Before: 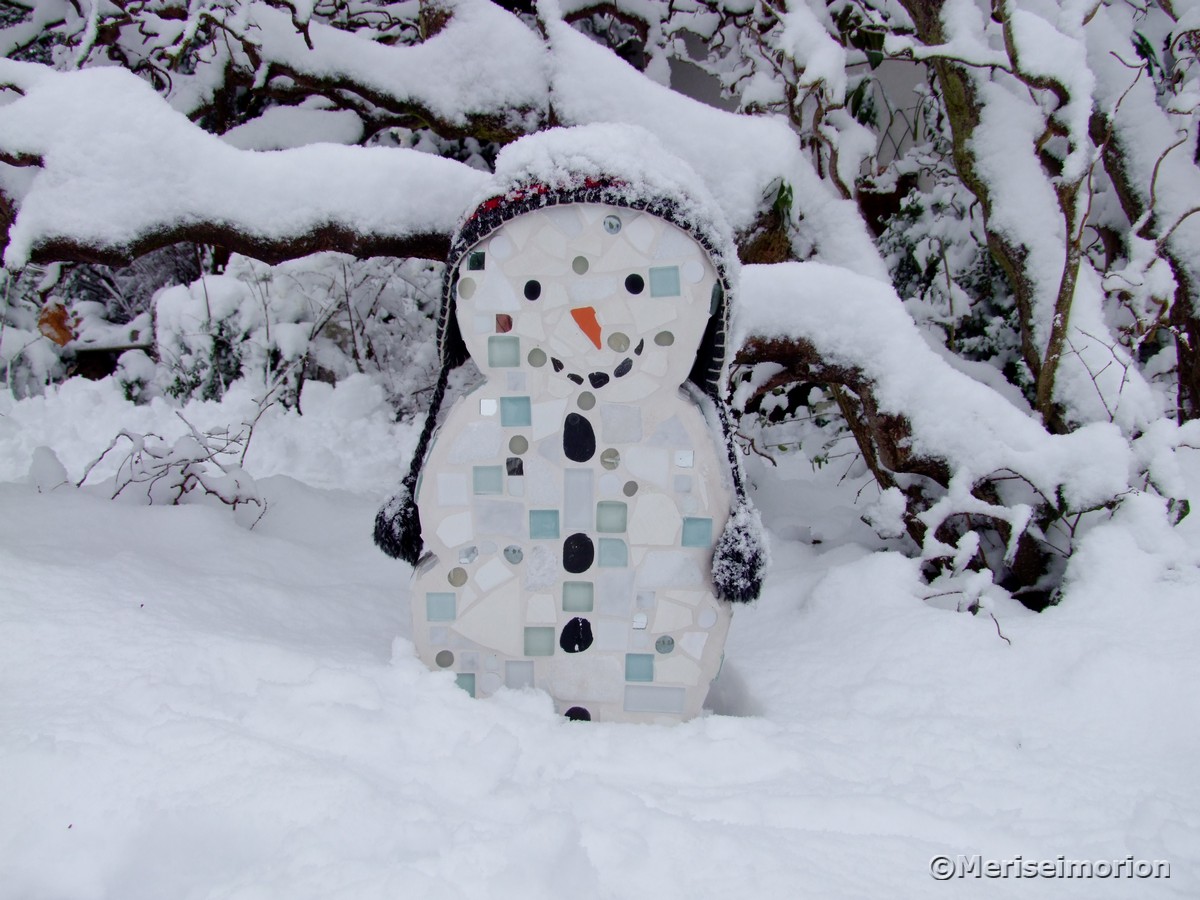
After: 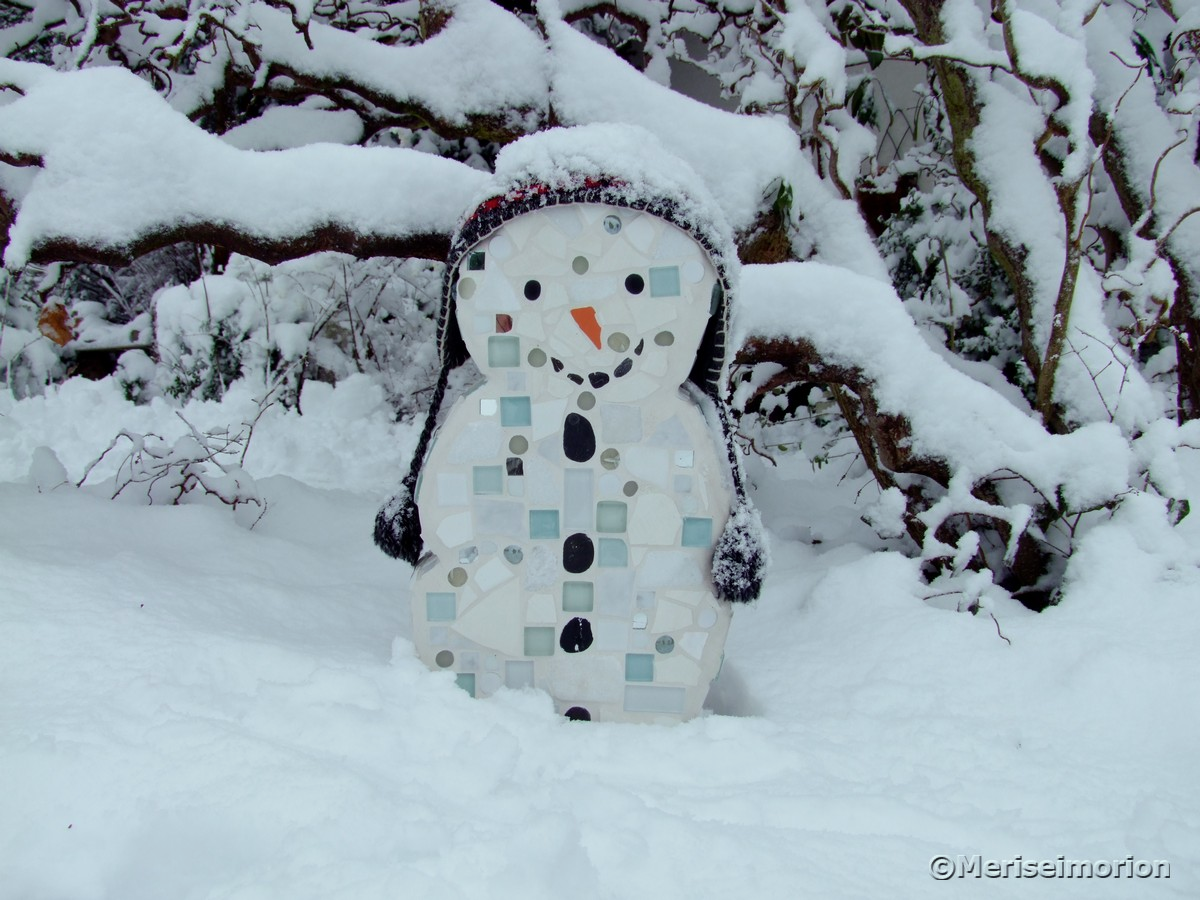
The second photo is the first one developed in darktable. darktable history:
color correction: highlights a* -6.59, highlights b* 0.788
